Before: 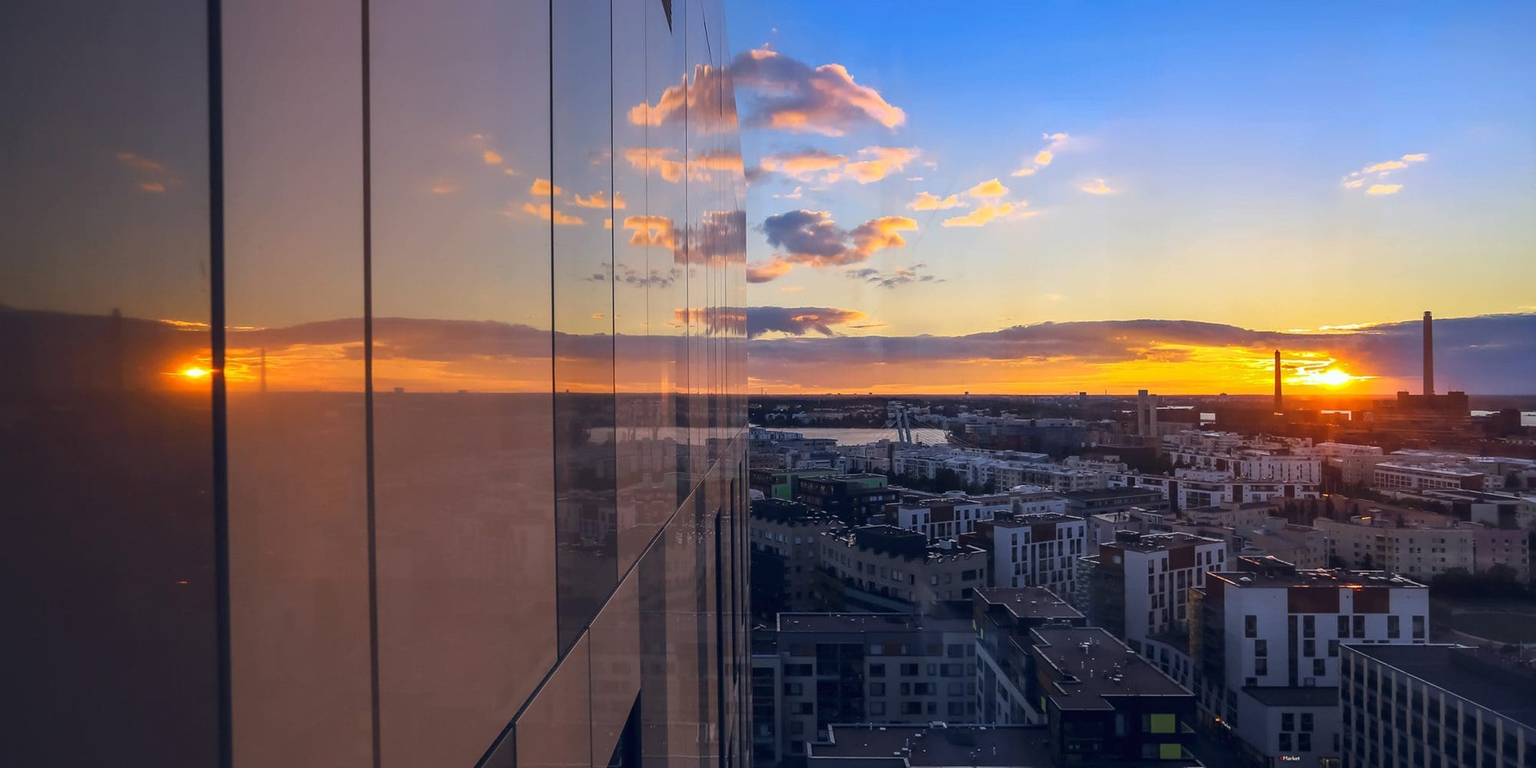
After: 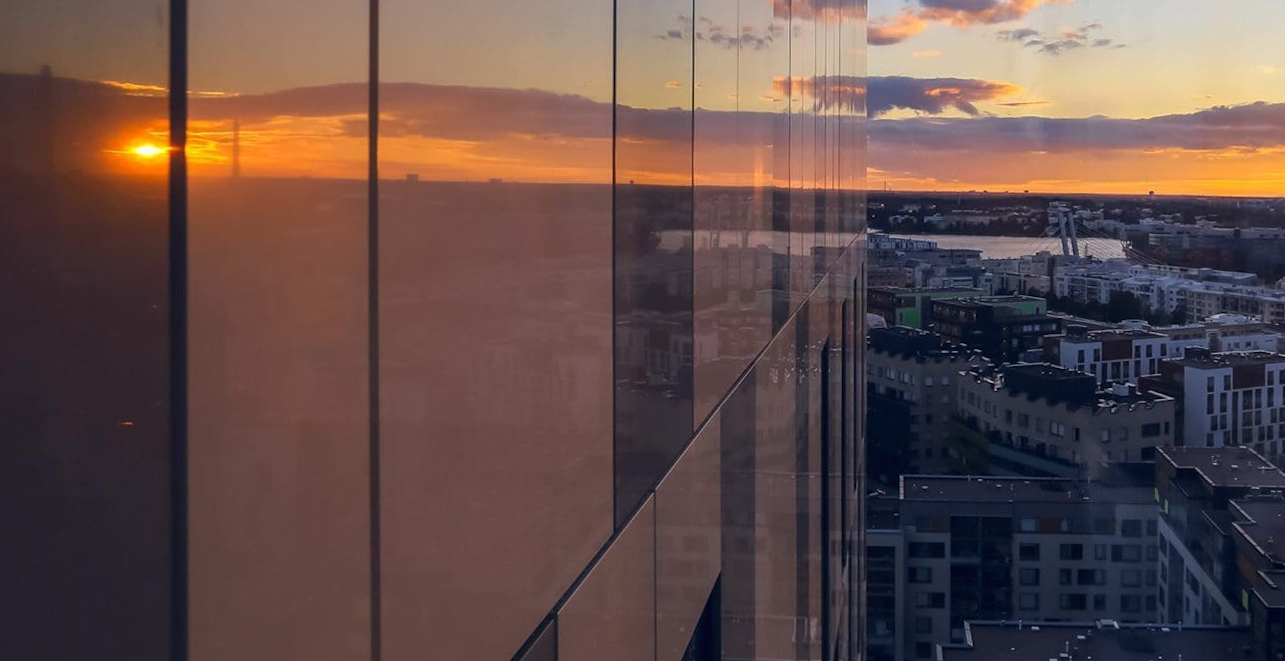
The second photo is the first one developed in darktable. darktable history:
crop and rotate: angle -0.892°, left 3.988%, top 31.797%, right 29.743%
